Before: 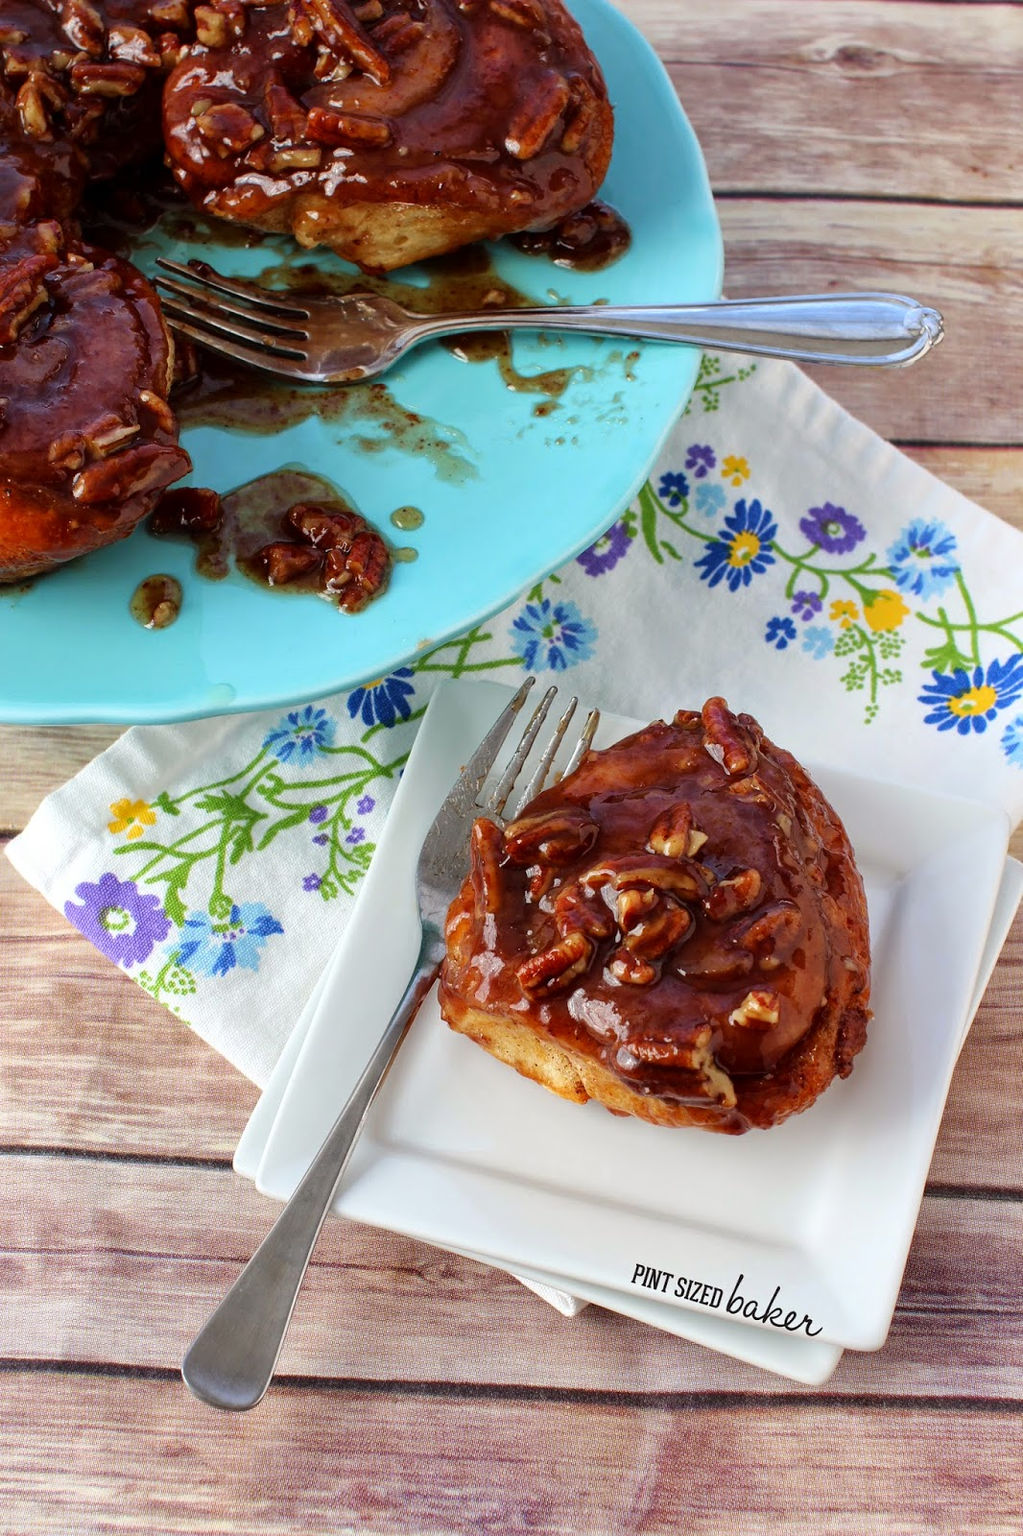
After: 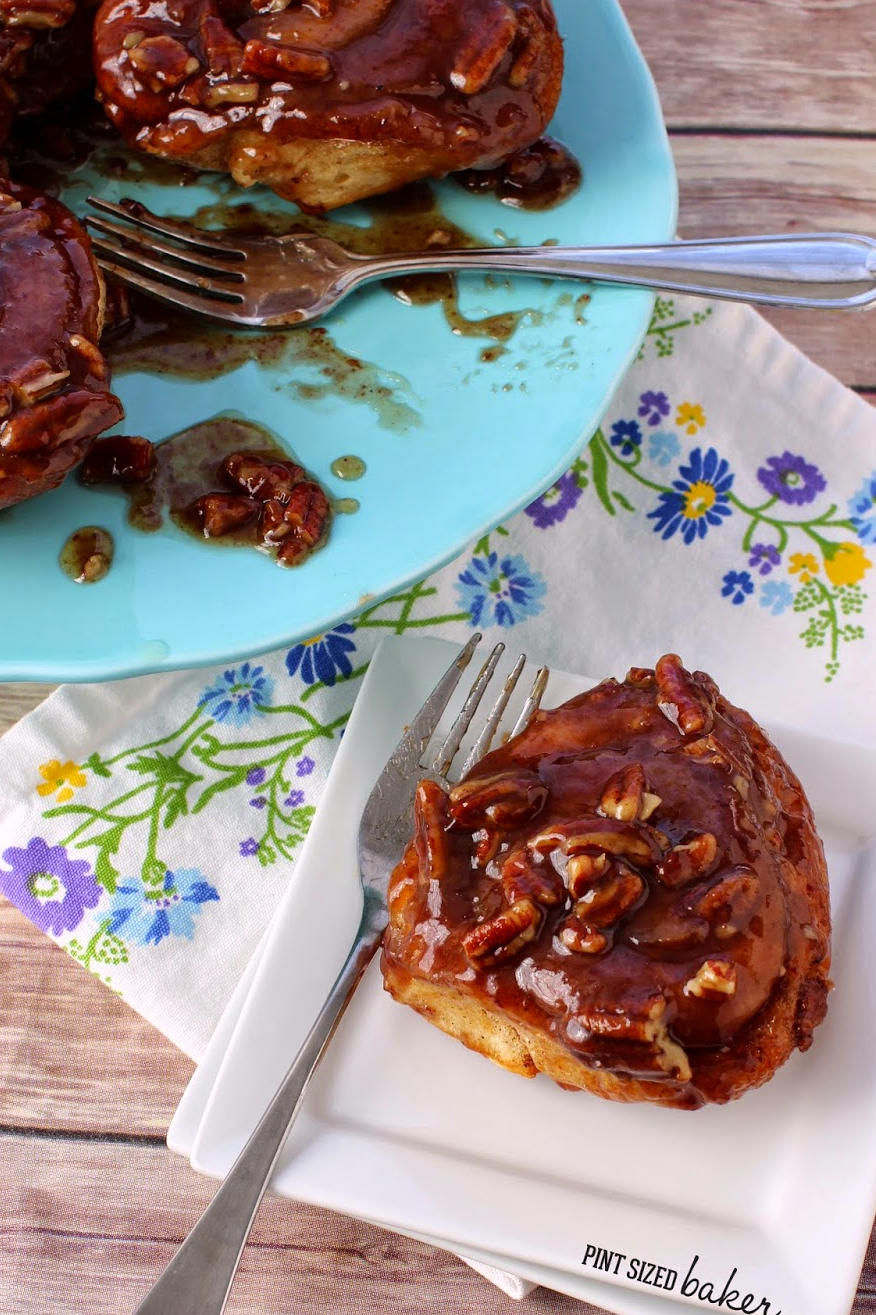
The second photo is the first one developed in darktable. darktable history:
crop and rotate: left 7.196%, top 4.574%, right 10.605%, bottom 13.178%
color correction: highlights a* 5.81, highlights b* 4.84
white balance: red 0.983, blue 1.036
